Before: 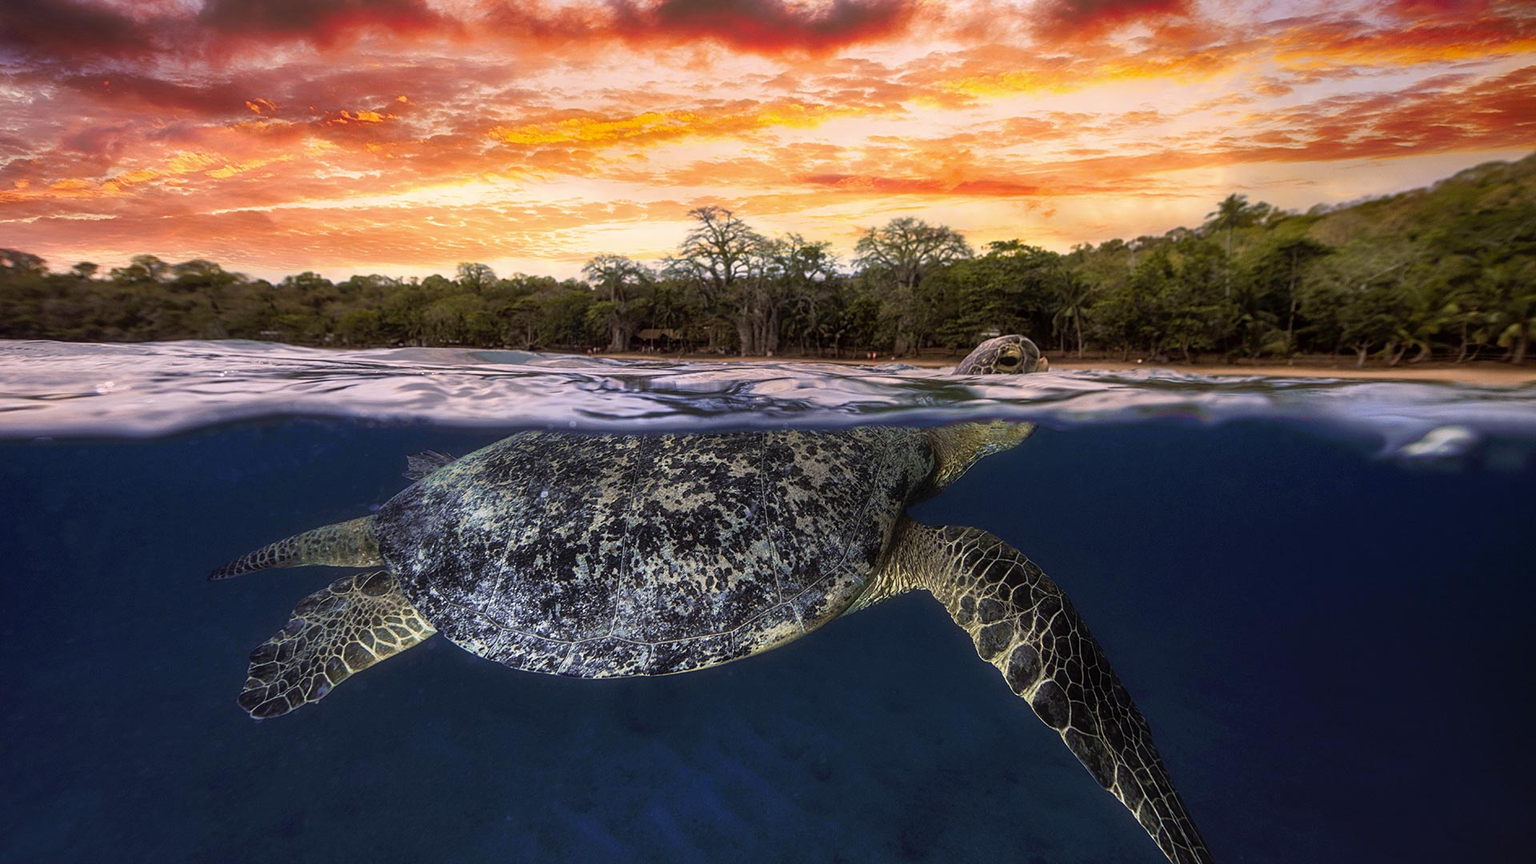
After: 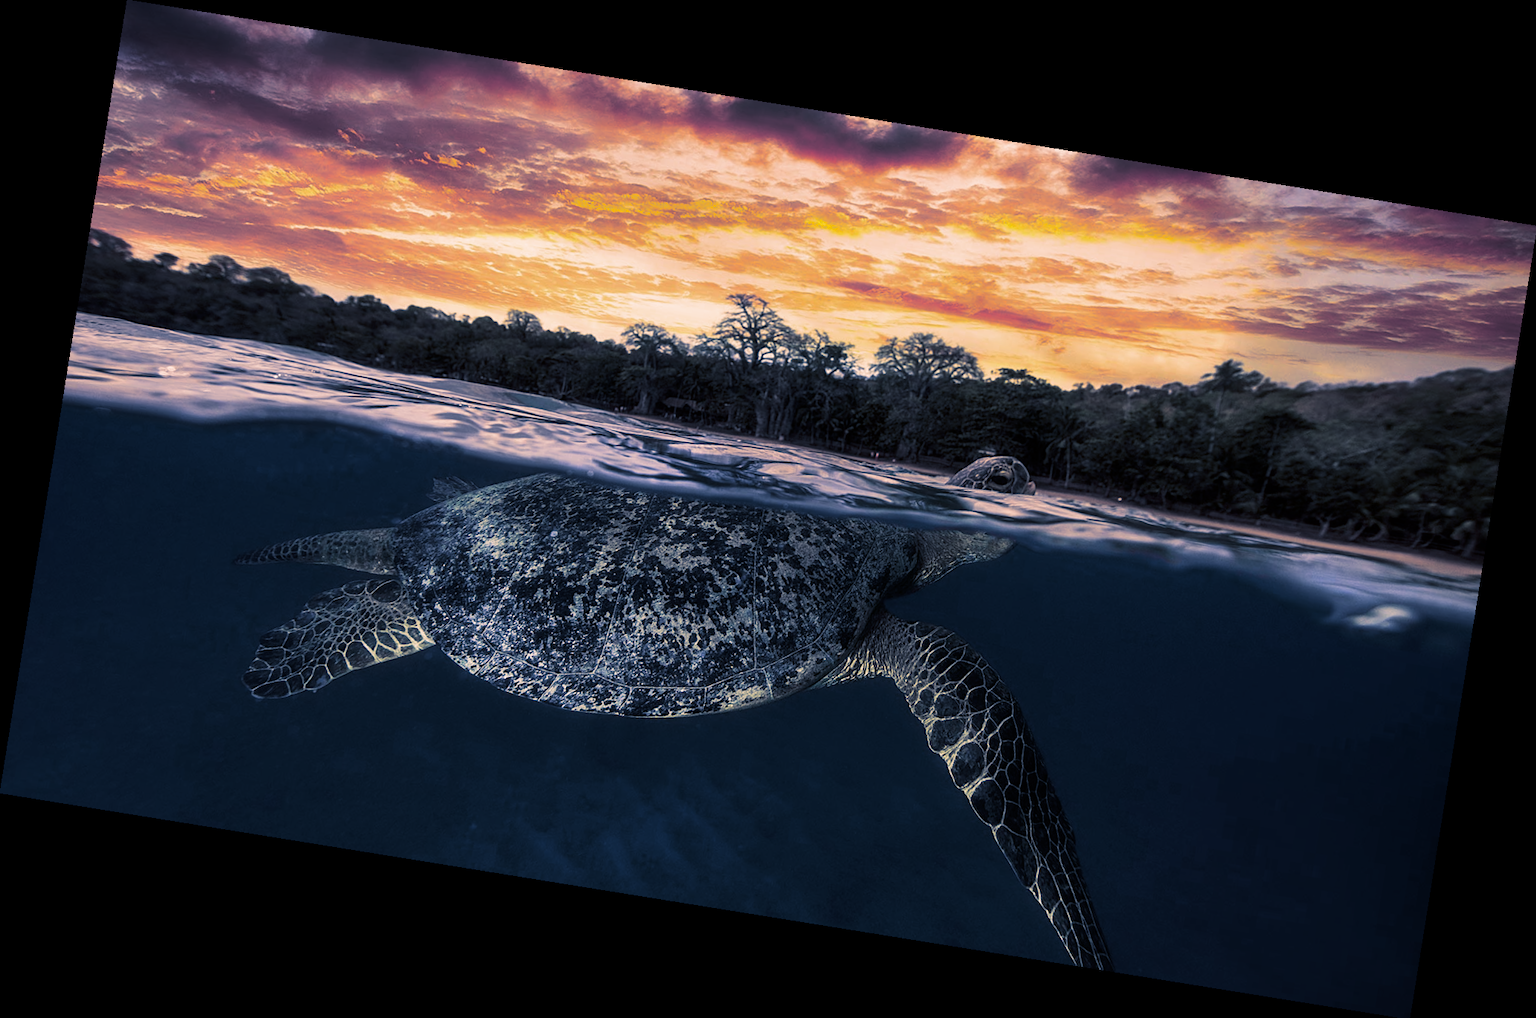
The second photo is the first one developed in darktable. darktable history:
rotate and perspective: rotation 9.12°, automatic cropping off
contrast brightness saturation: contrast 0.07, brightness -0.13, saturation 0.06
split-toning: shadows › hue 226.8°, shadows › saturation 0.56, highlights › hue 28.8°, balance -40, compress 0%
